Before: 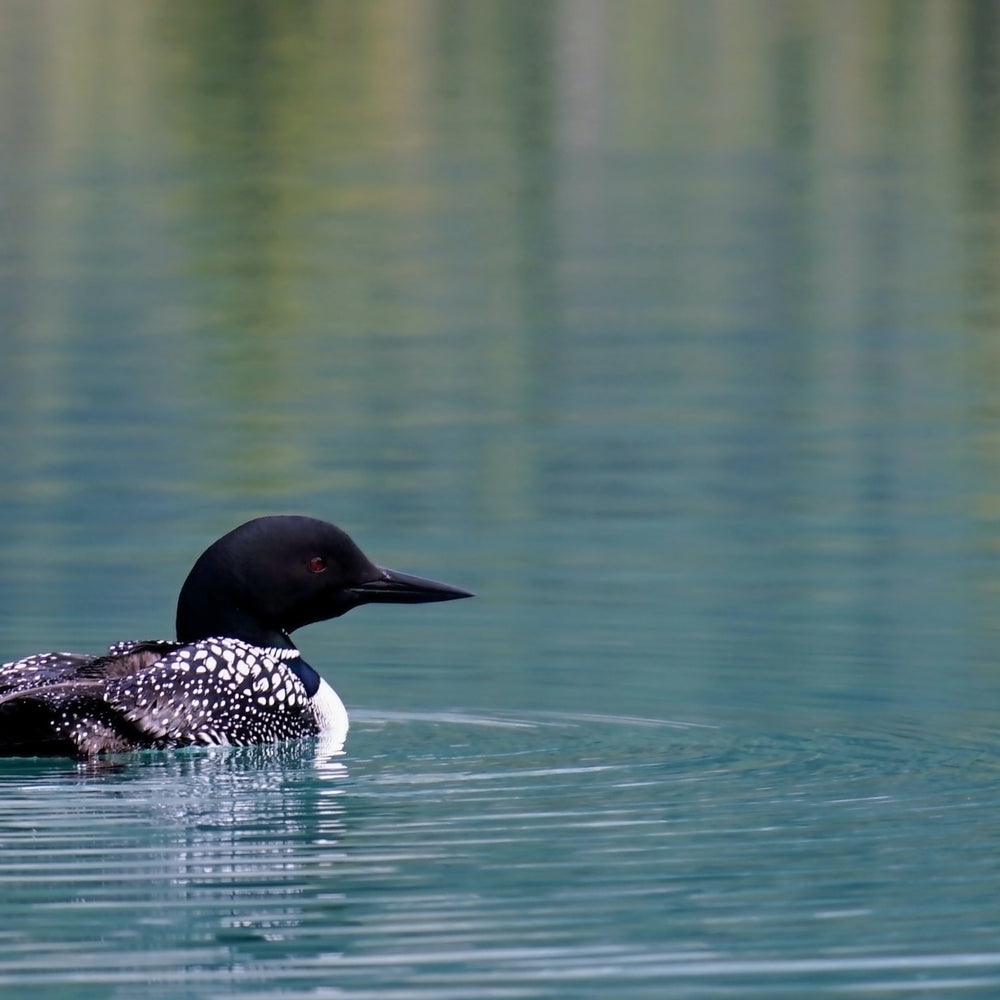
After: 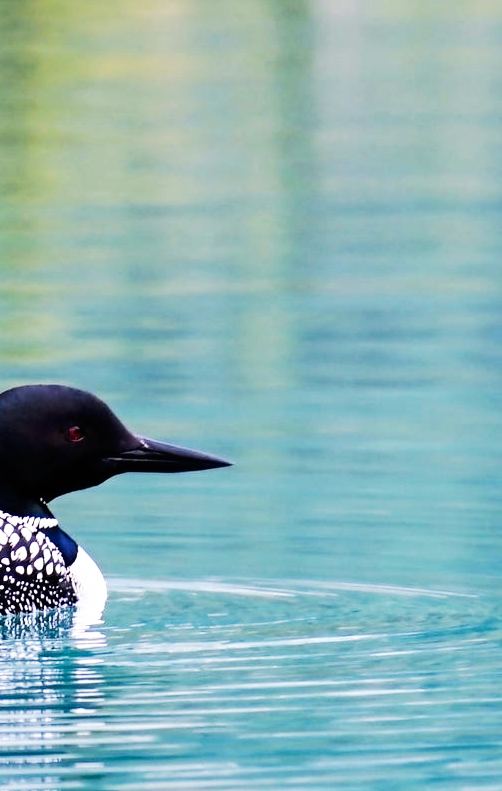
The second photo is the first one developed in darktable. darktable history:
base curve: curves: ch0 [(0, 0) (0.007, 0.004) (0.027, 0.03) (0.046, 0.07) (0.207, 0.54) (0.442, 0.872) (0.673, 0.972) (1, 1)], preserve colors none
crop and rotate: angle 0.012°, left 24.275%, top 13.17%, right 25.461%, bottom 7.708%
